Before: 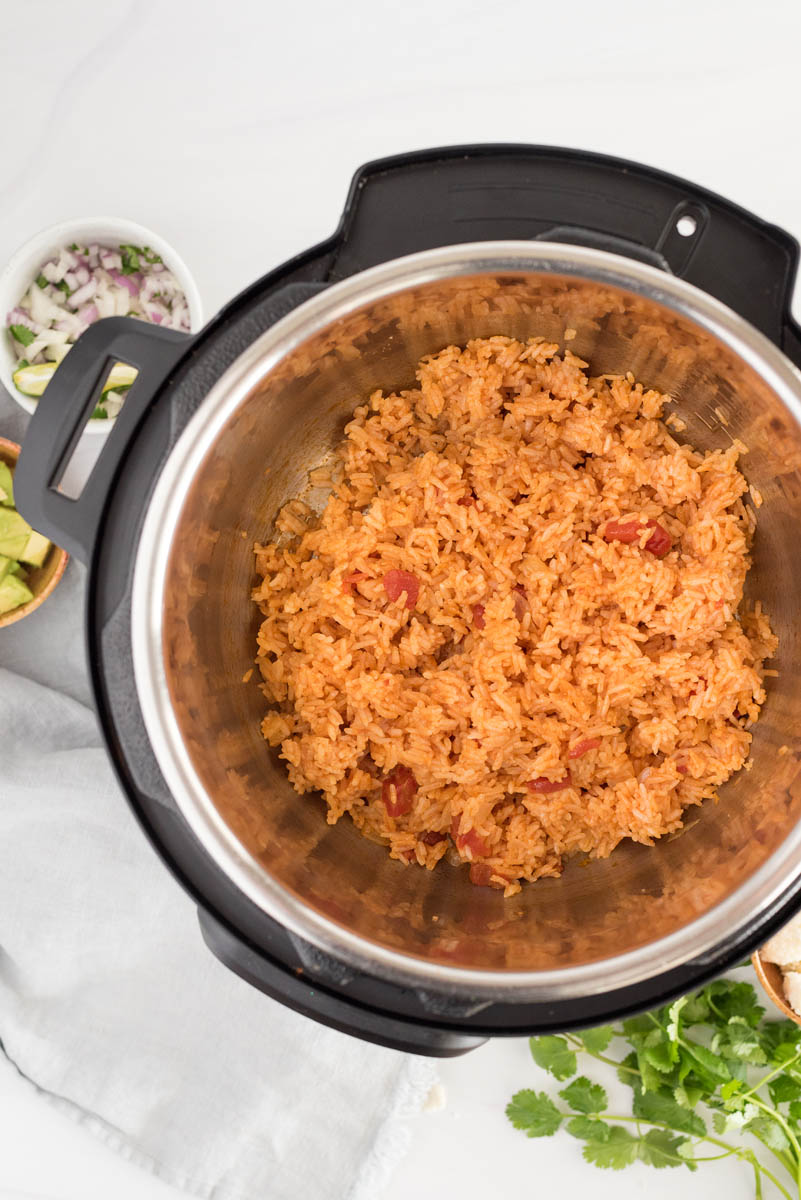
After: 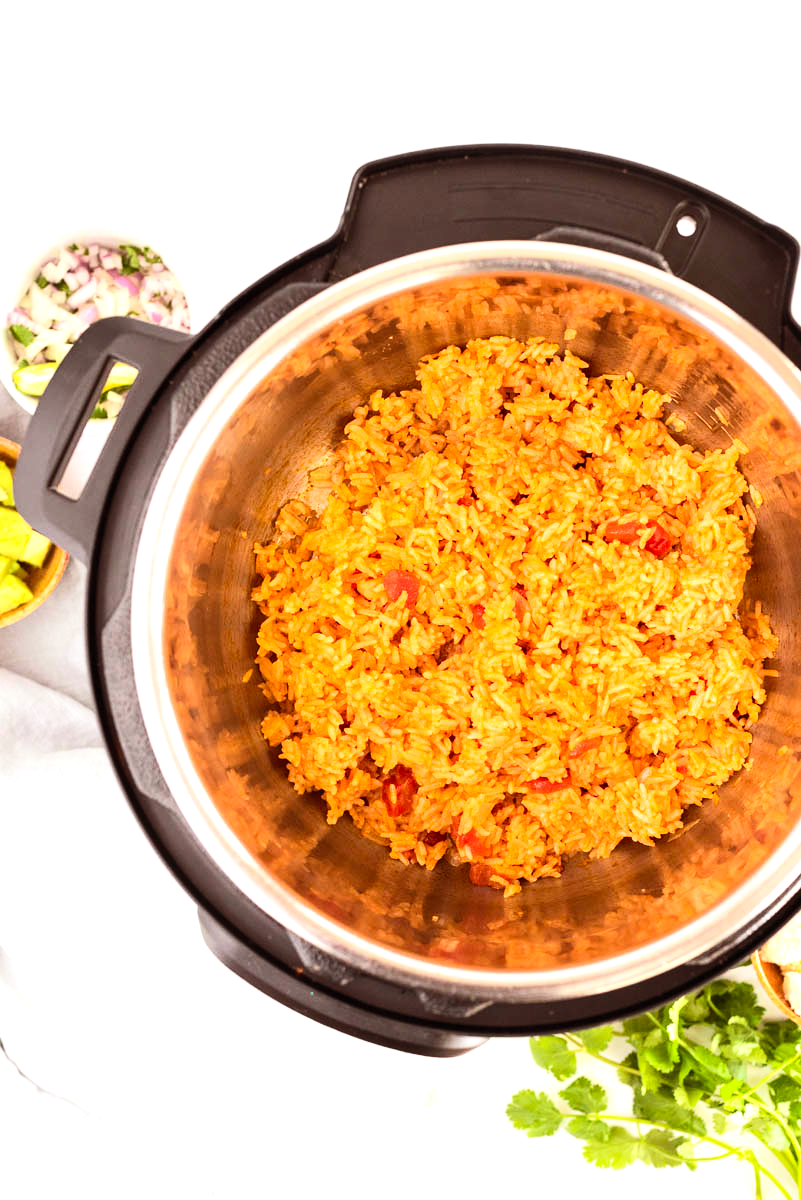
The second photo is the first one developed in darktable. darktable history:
contrast brightness saturation: contrast 0.2, brightness 0.16, saturation 0.22
exposure: exposure 0.375 EV, compensate highlight preservation false
rgb levels: mode RGB, independent channels, levels [[0, 0.5, 1], [0, 0.521, 1], [0, 0.536, 1]]
tone equalizer: -8 EV -0.417 EV, -7 EV -0.389 EV, -6 EV -0.333 EV, -5 EV -0.222 EV, -3 EV 0.222 EV, -2 EV 0.333 EV, -1 EV 0.389 EV, +0 EV 0.417 EV, edges refinement/feathering 500, mask exposure compensation -1.57 EV, preserve details no
